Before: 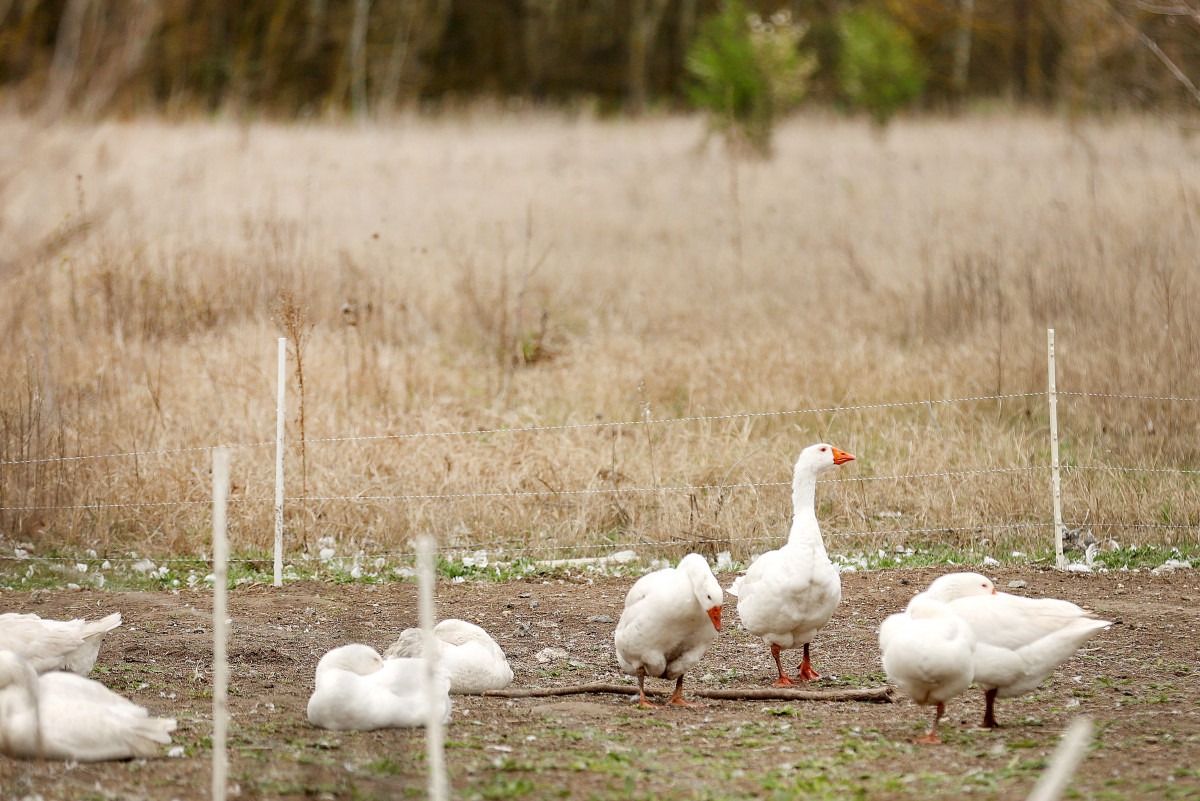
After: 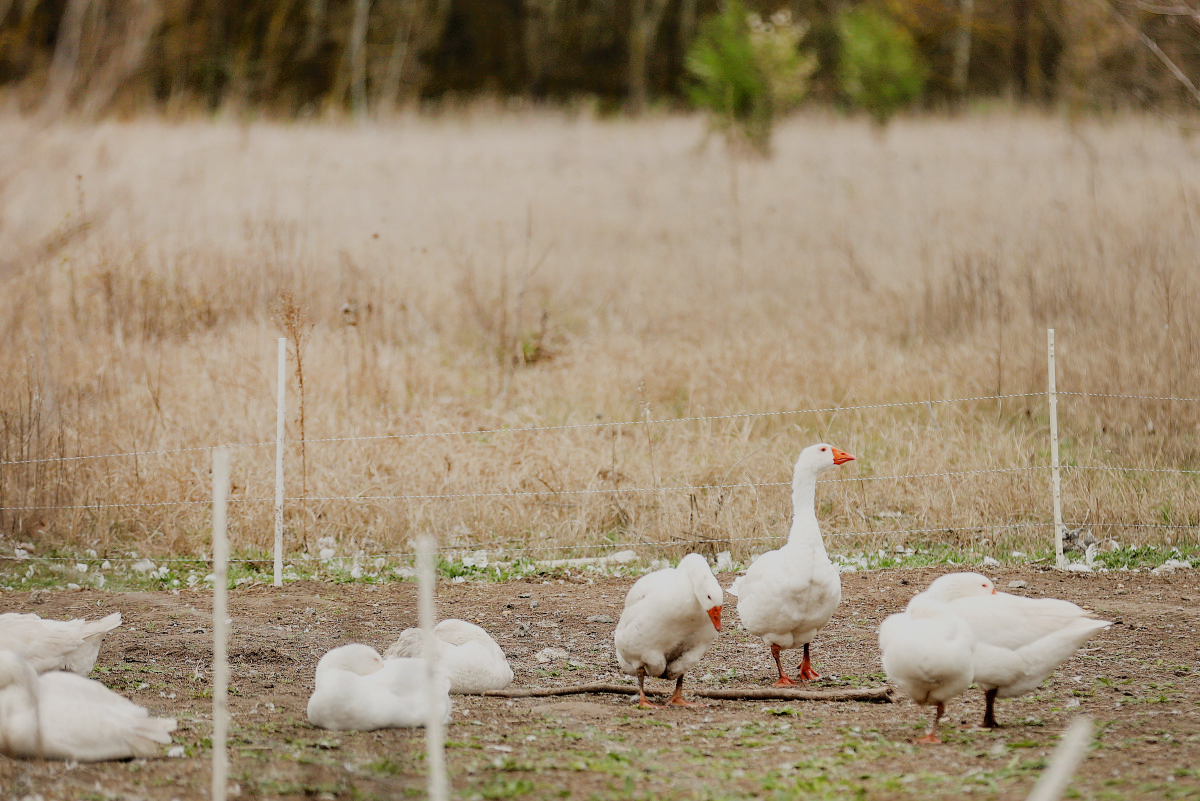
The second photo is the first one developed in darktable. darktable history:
shadows and highlights: shadows 61.43, white point adjustment 0.47, highlights -33.55, compress 83.37%
filmic rgb: black relative exposure -7.46 EV, white relative exposure 4.85 EV, hardness 3.4
